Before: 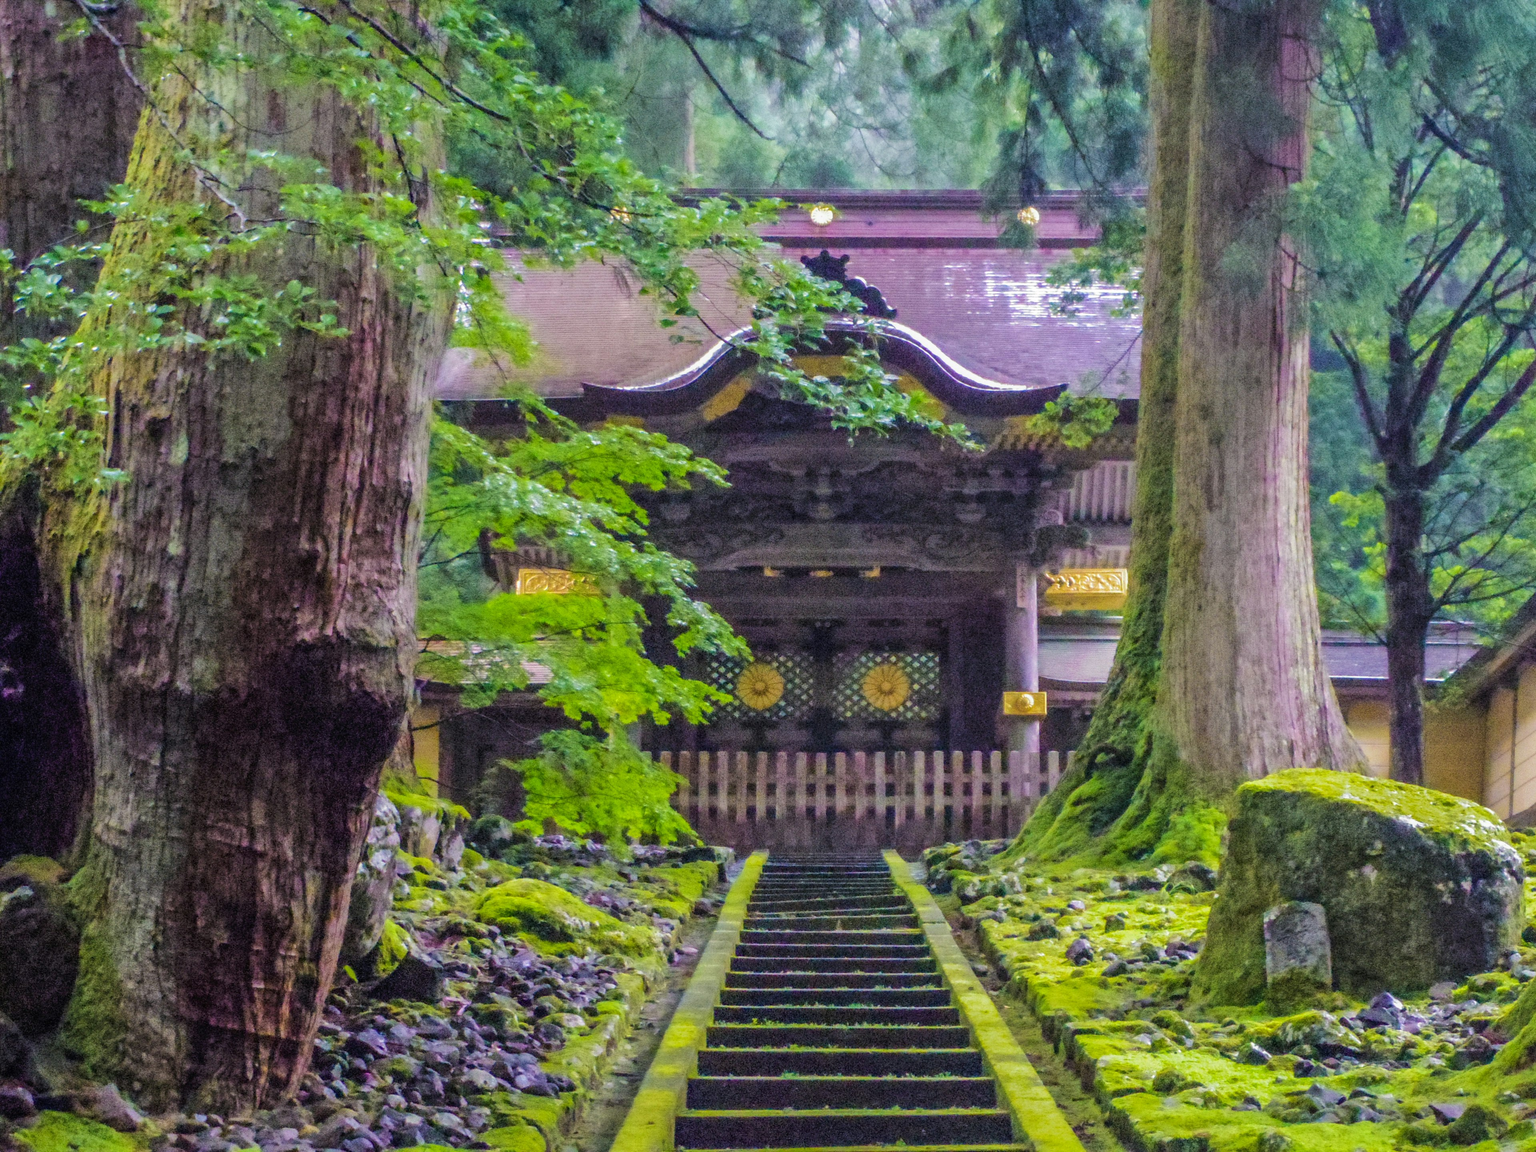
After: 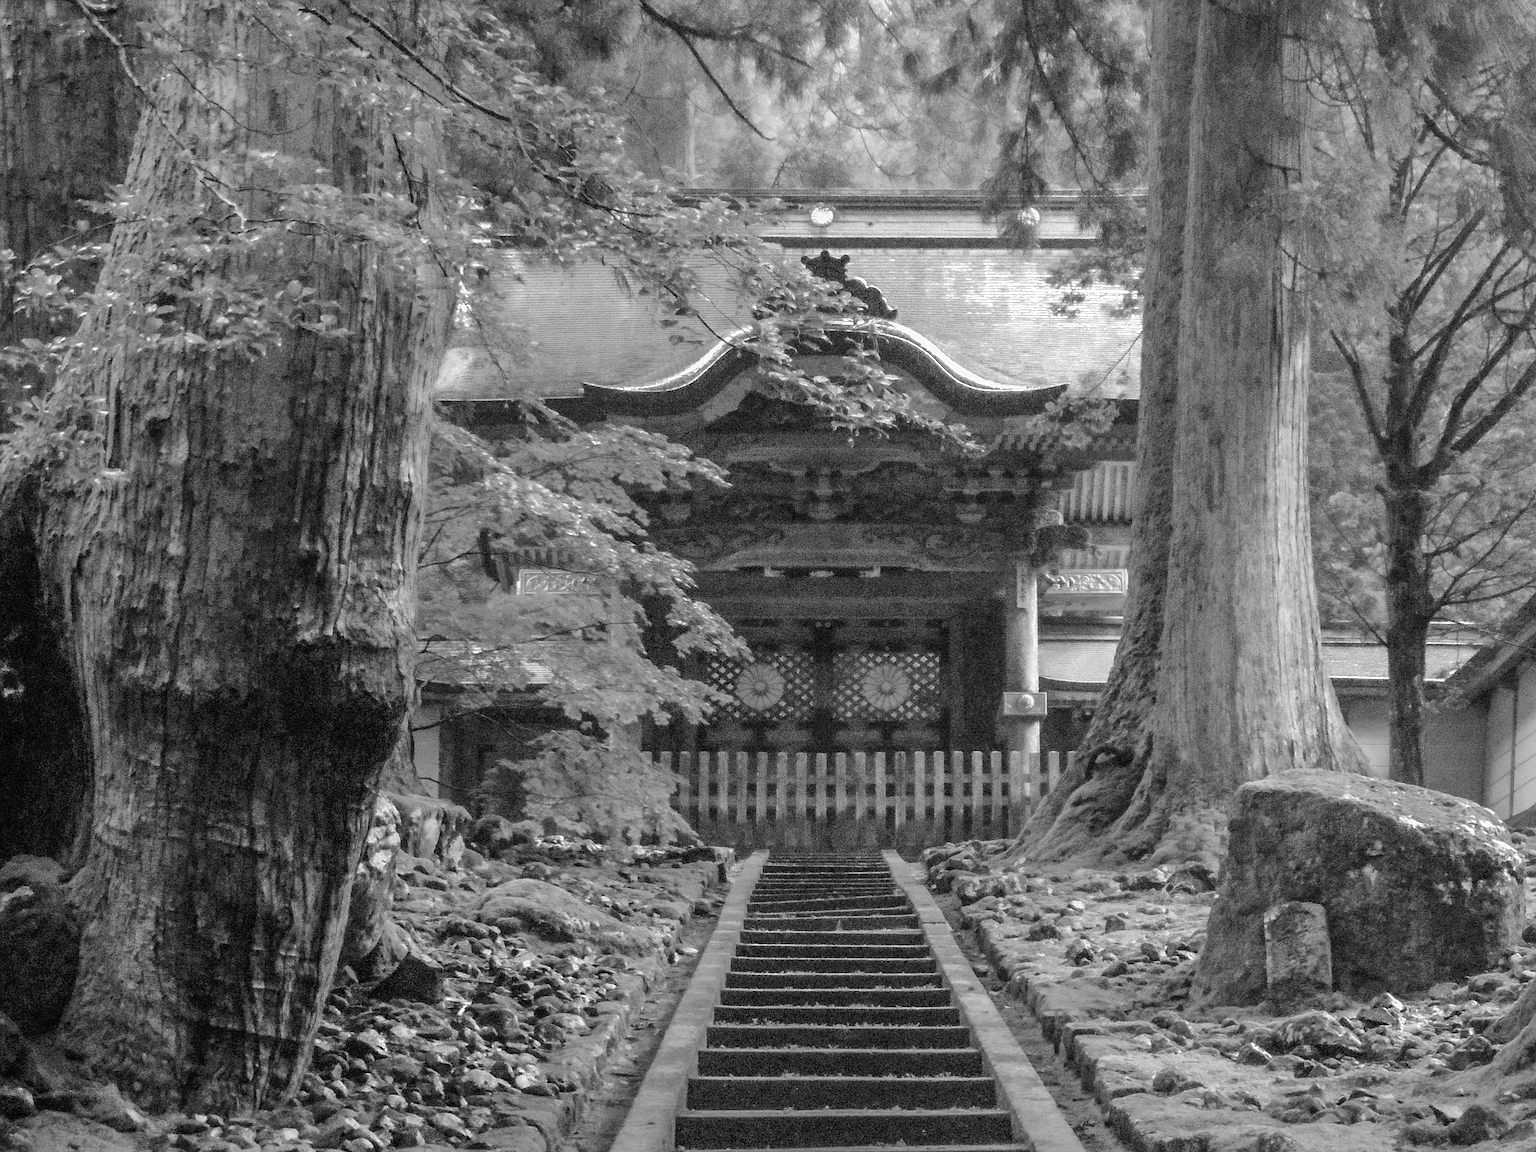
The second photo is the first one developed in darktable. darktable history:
sharpen: on, module defaults
color zones: curves: ch0 [(0, 0.613) (0.01, 0.613) (0.245, 0.448) (0.498, 0.529) (0.642, 0.665) (0.879, 0.777) (0.99, 0.613)]; ch1 [(0, 0) (0.143, 0) (0.286, 0) (0.429, 0) (0.571, 0) (0.714, 0) (0.857, 0)]
